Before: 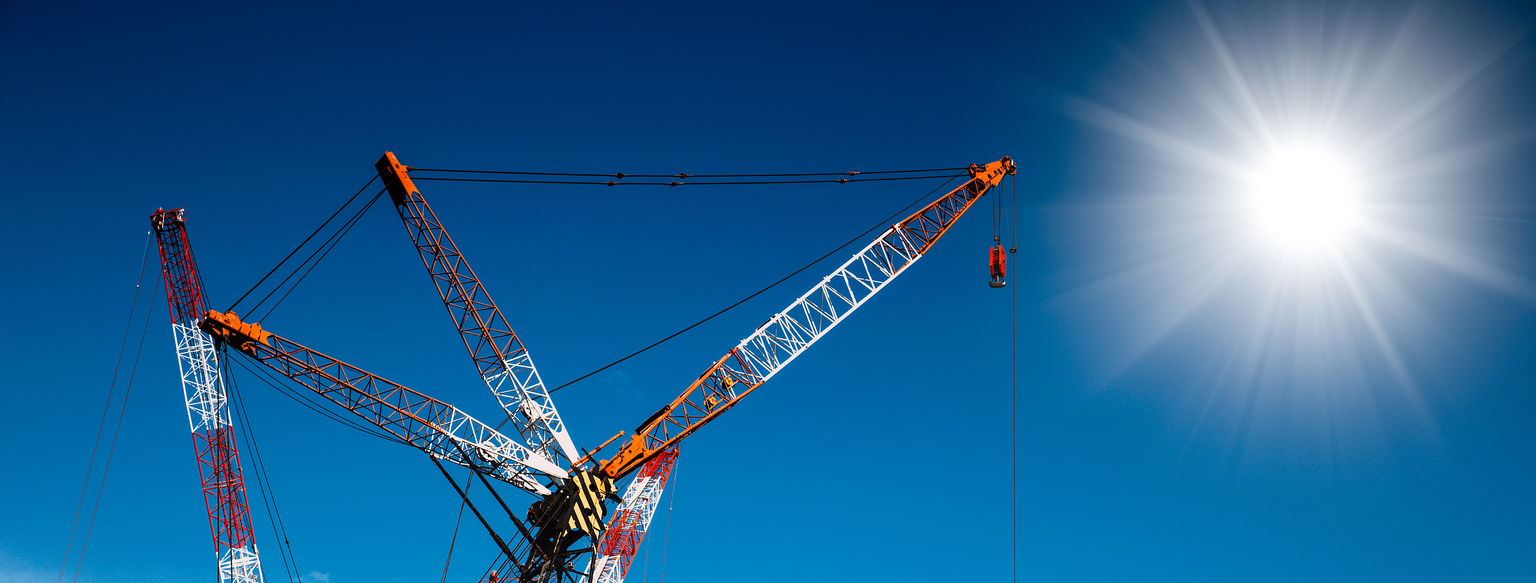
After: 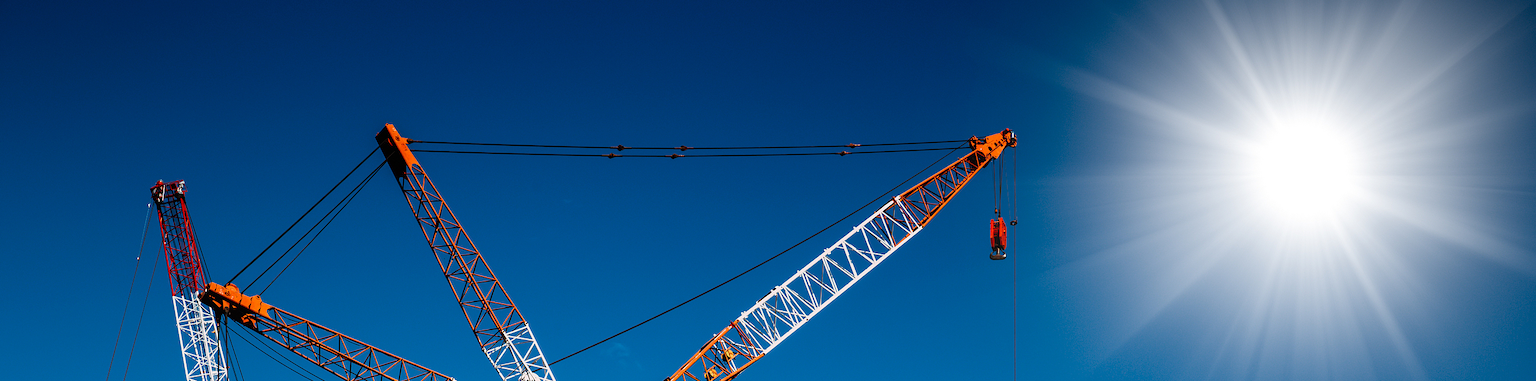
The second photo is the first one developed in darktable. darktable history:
crop and rotate: top 4.883%, bottom 29.693%
tone equalizer: mask exposure compensation -0.506 EV
